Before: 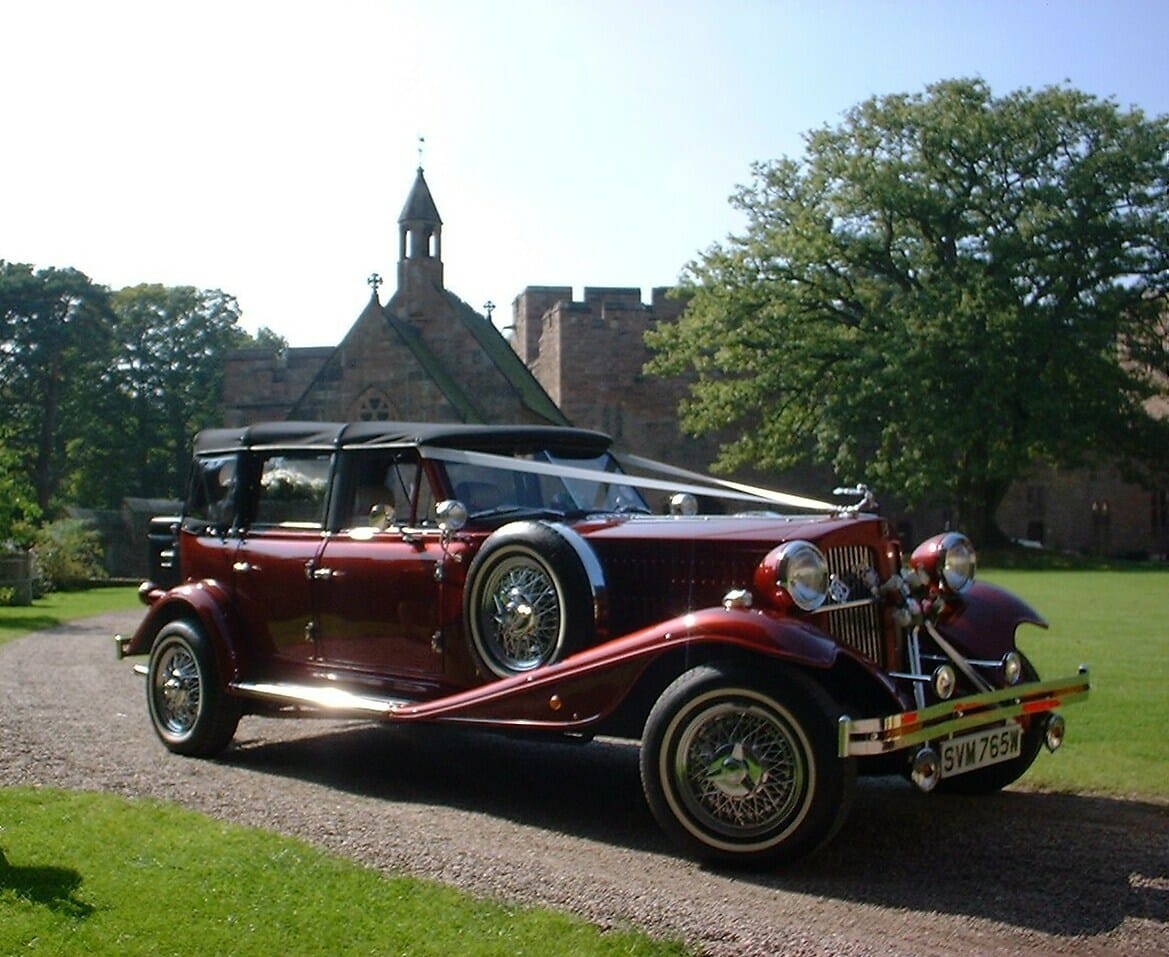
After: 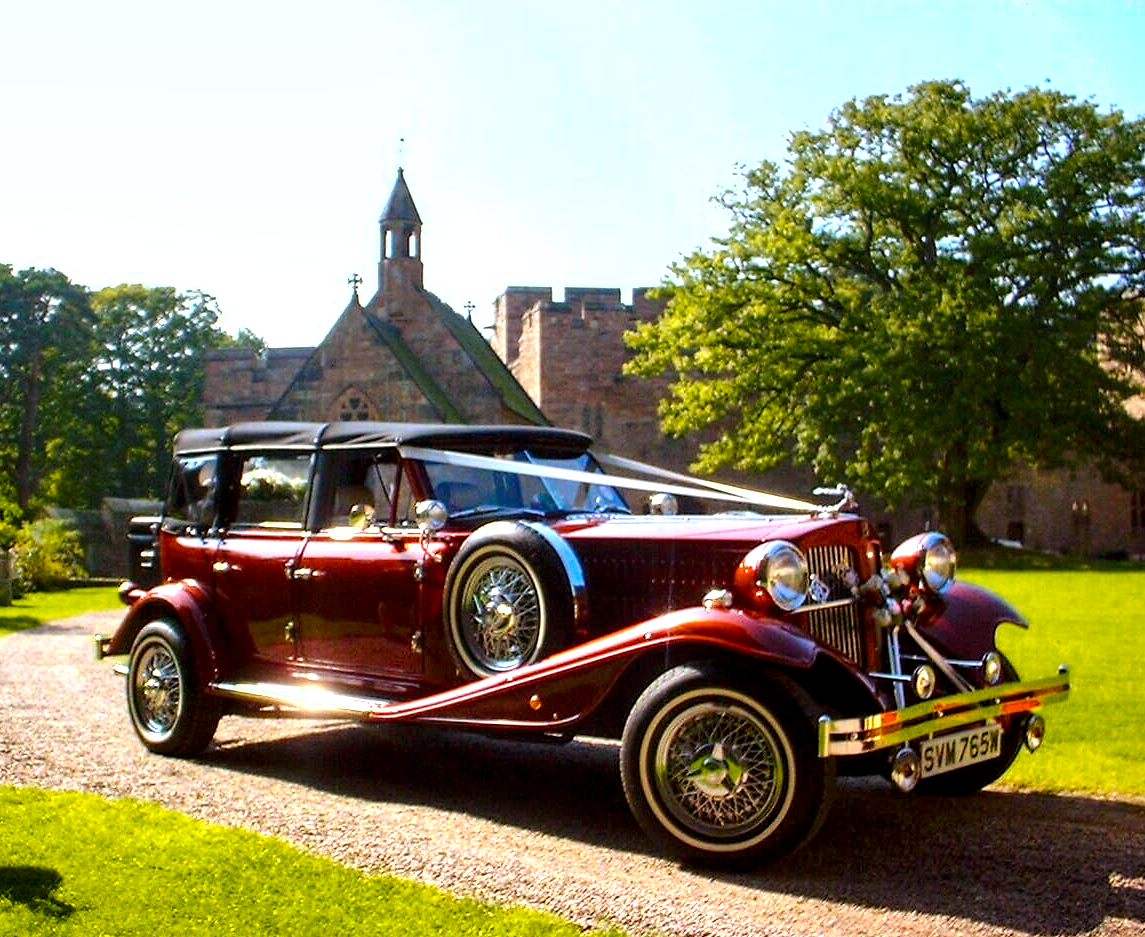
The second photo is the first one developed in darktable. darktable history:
shadows and highlights: radius 125.46, shadows 21.19, highlights -21.19, low approximation 0.01
crop: left 1.743%, right 0.268%, bottom 2.011%
color balance rgb: linear chroma grading › global chroma 15%, perceptual saturation grading › global saturation 30%
rgb levels: mode RGB, independent channels, levels [[0, 0.5, 1], [0, 0.521, 1], [0, 0.536, 1]]
exposure: black level correction 0, exposure 0.9 EV, compensate highlight preservation false
color zones: curves: ch0 [(0.099, 0.624) (0.257, 0.596) (0.384, 0.376) (0.529, 0.492) (0.697, 0.564) (0.768, 0.532) (0.908, 0.644)]; ch1 [(0.112, 0.564) (0.254, 0.612) (0.432, 0.676) (0.592, 0.456) (0.743, 0.684) (0.888, 0.536)]; ch2 [(0.25, 0.5) (0.469, 0.36) (0.75, 0.5)]
local contrast: detail 135%, midtone range 0.75
